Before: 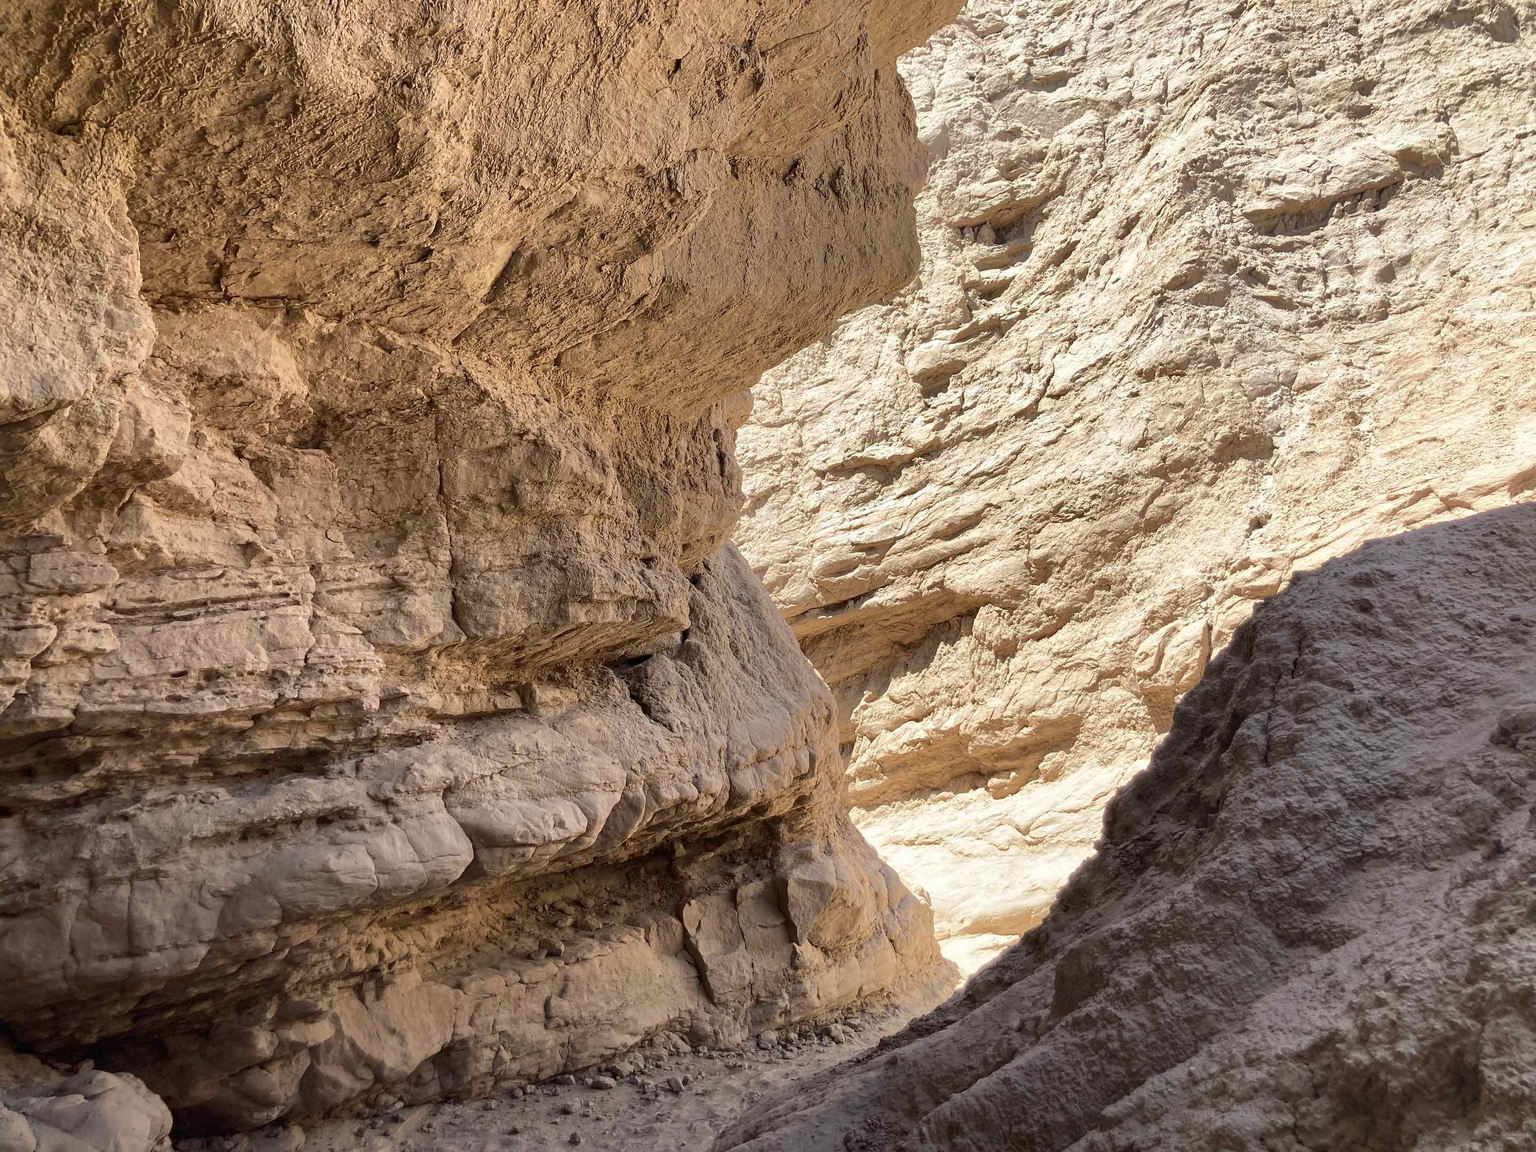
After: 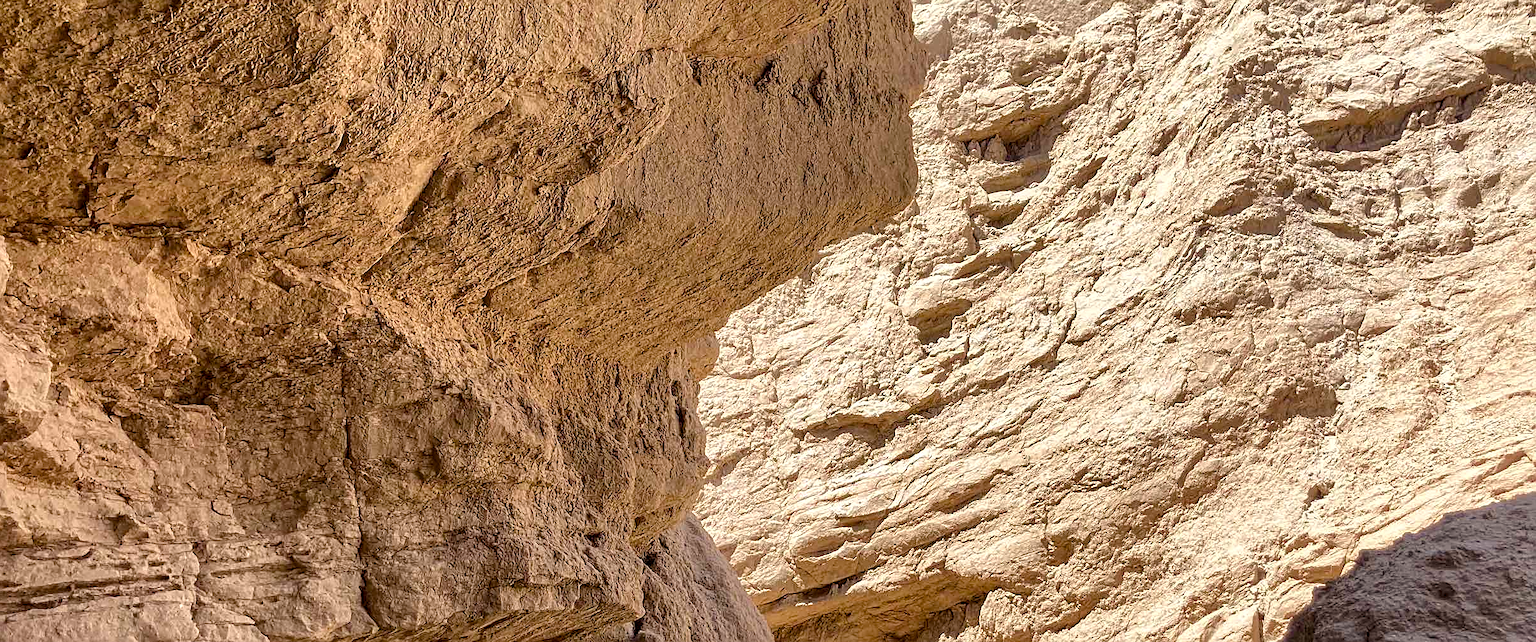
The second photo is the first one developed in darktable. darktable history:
color balance rgb: power › luminance -4.009%, power › chroma 0.537%, power › hue 39.61°, highlights gain › chroma 1.697%, highlights gain › hue 56.08°, perceptual saturation grading › global saturation 20%, perceptual saturation grading › highlights -25.549%, perceptual saturation grading › shadows 25.679%, global vibrance 11.173%
crop and rotate: left 9.638%, top 9.436%, right 6.117%, bottom 43.569%
local contrast: on, module defaults
sharpen: on, module defaults
